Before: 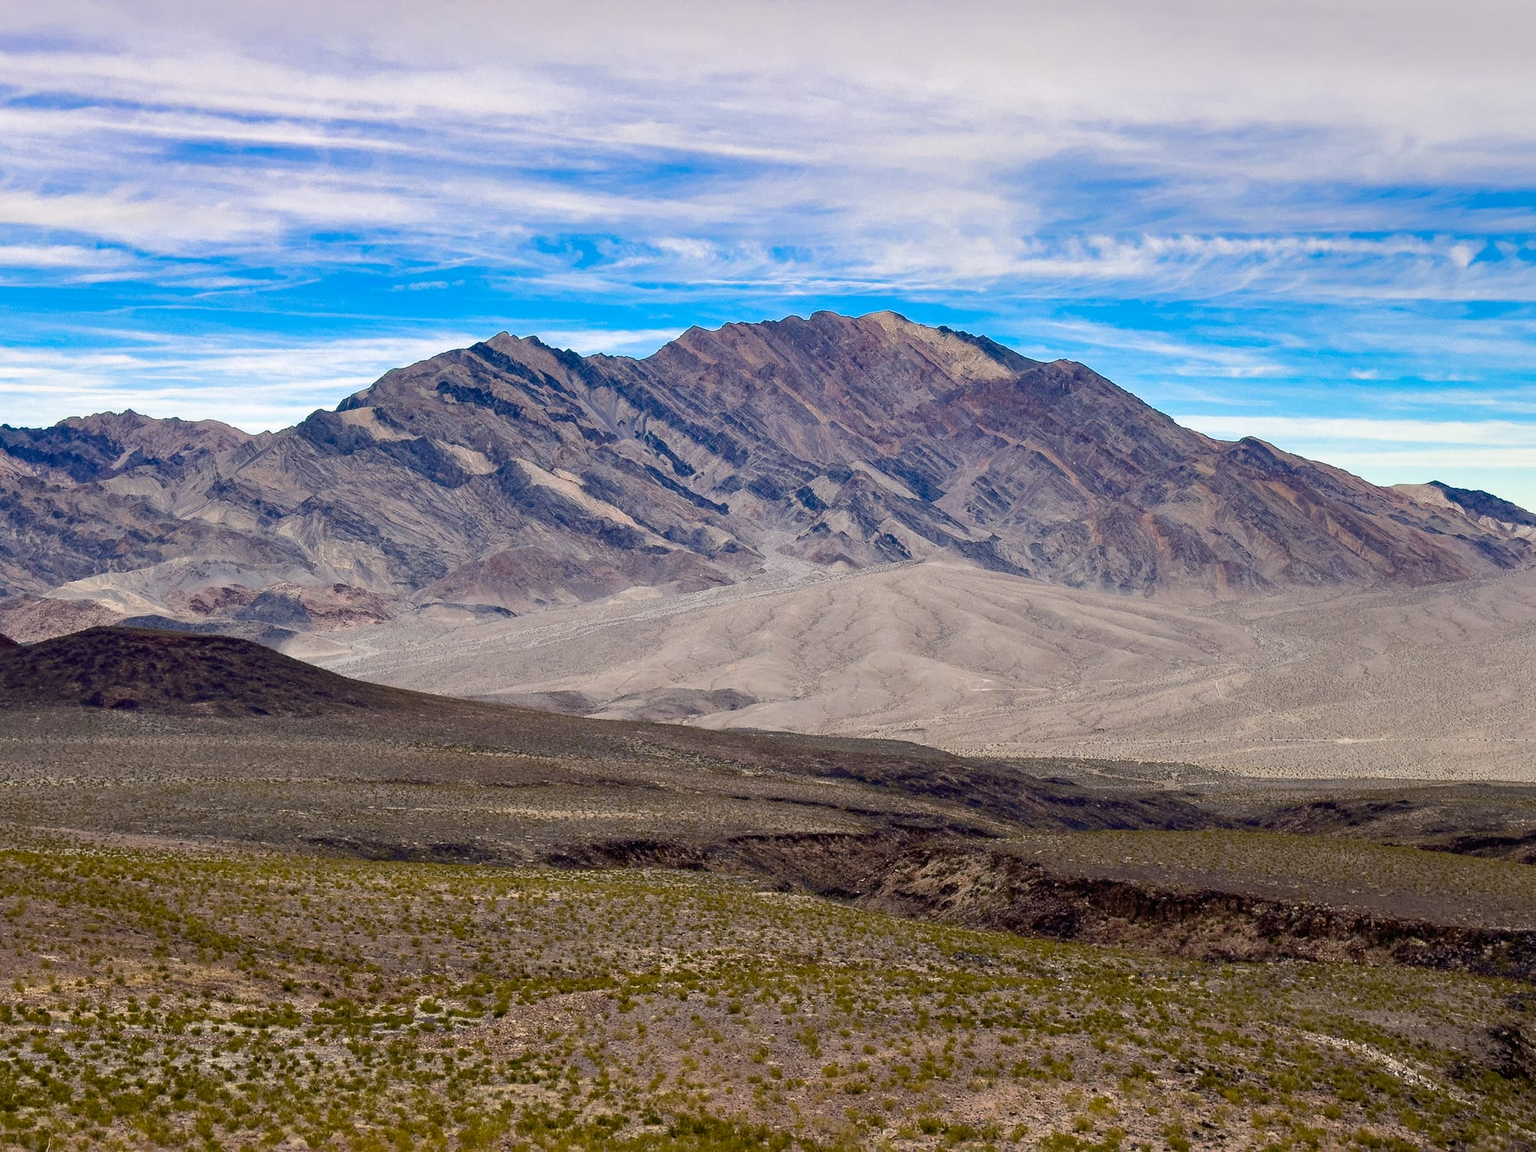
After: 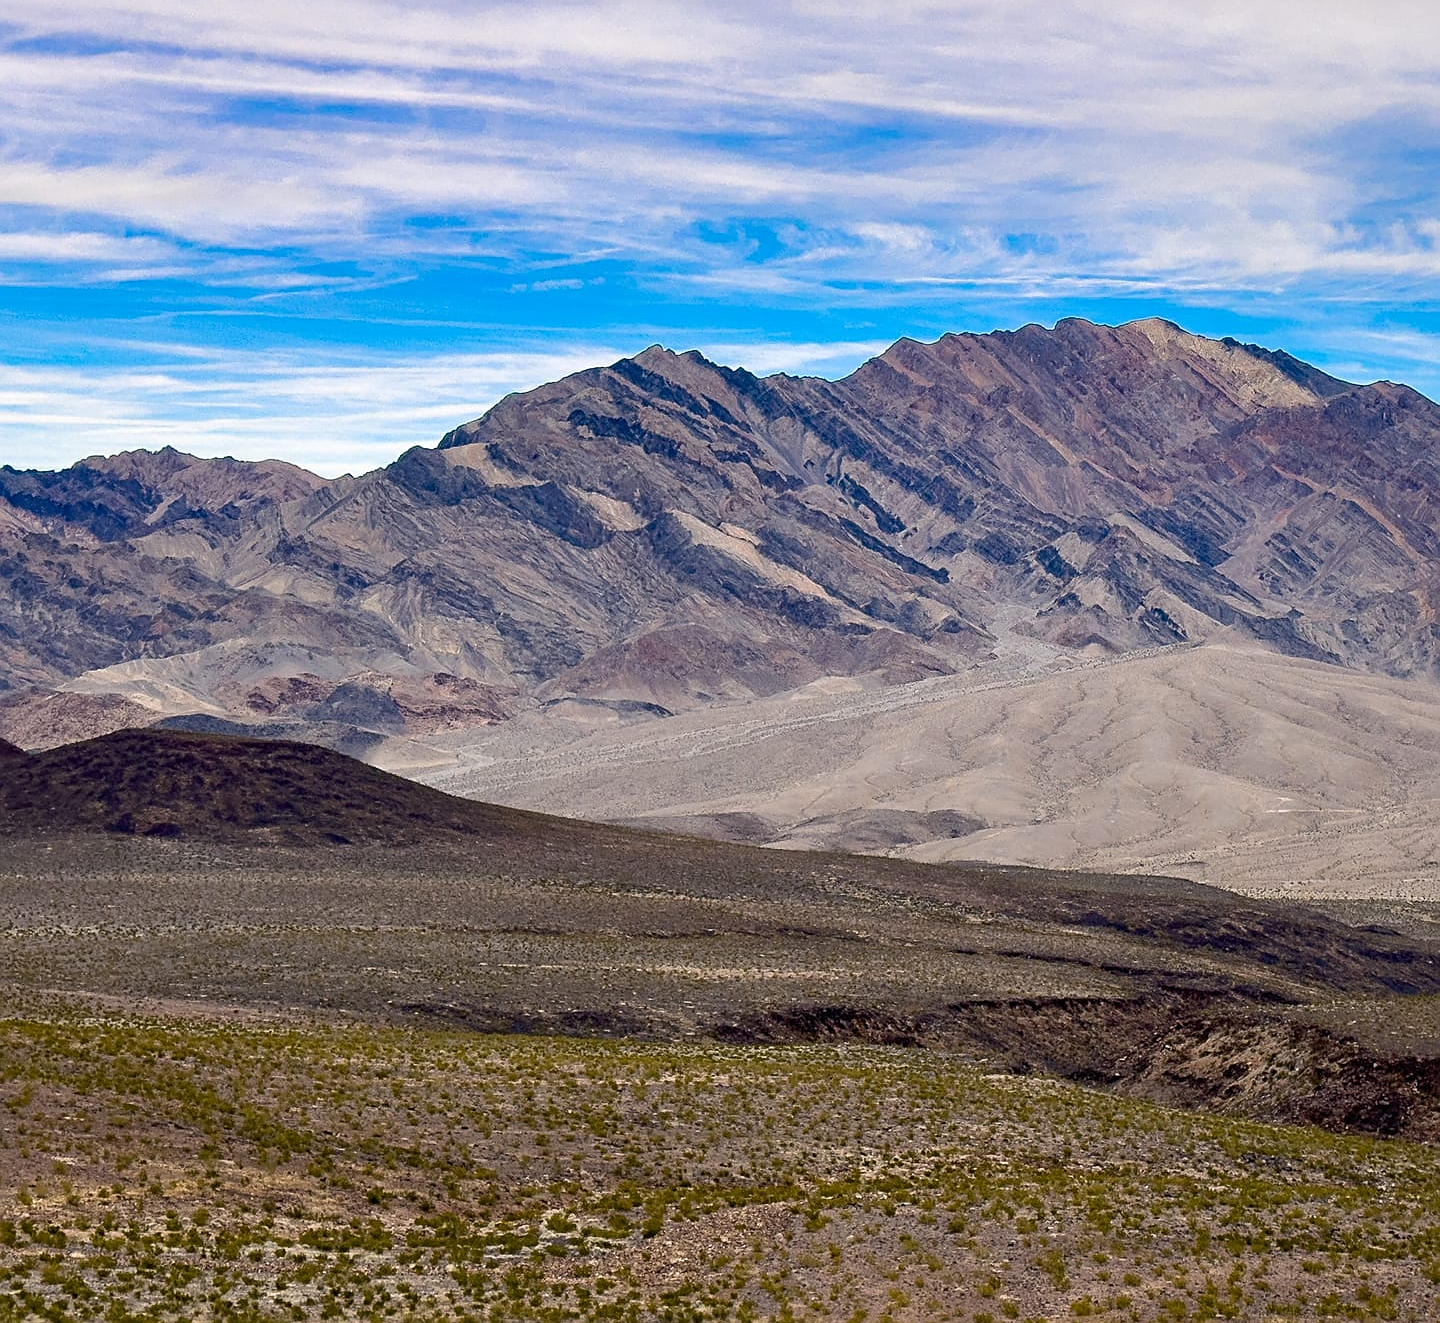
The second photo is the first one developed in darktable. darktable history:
rgb levels: preserve colors max RGB
sharpen: on, module defaults
crop: top 5.803%, right 27.864%, bottom 5.804%
